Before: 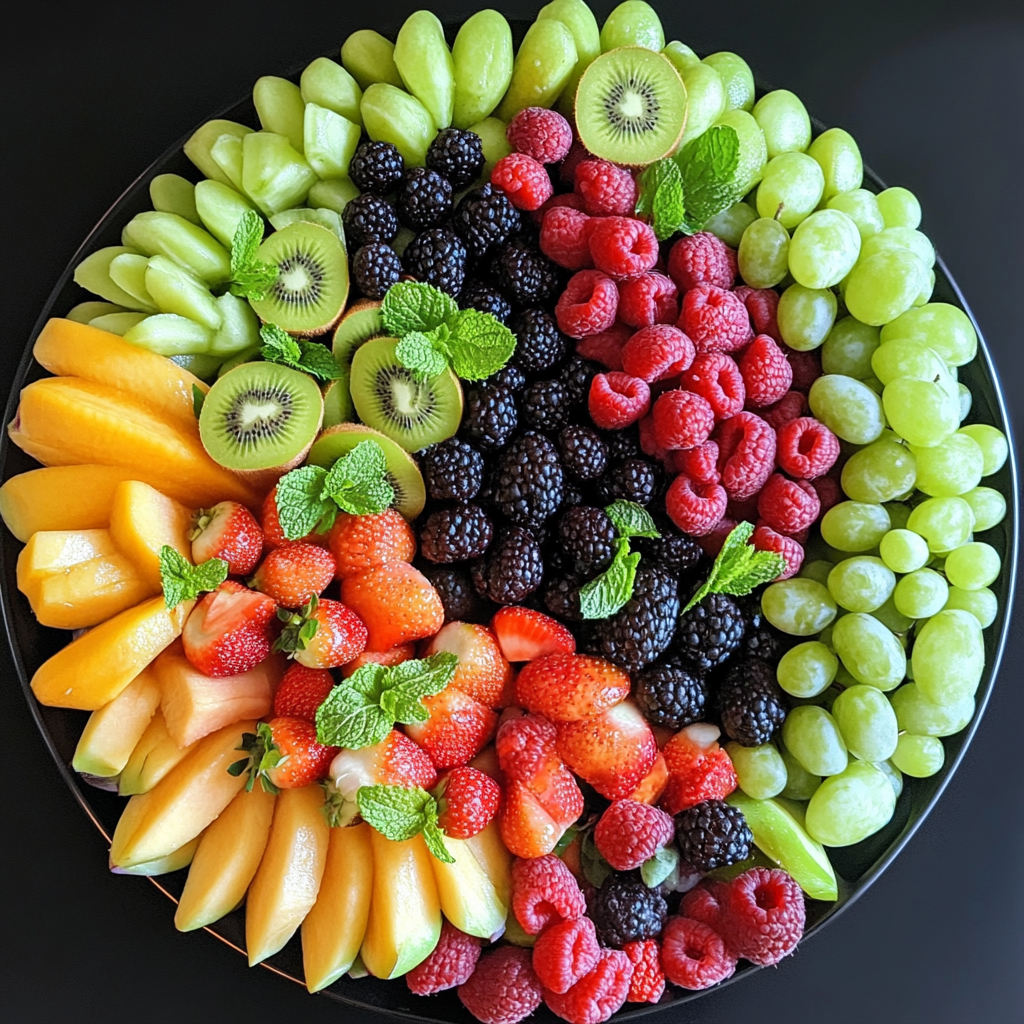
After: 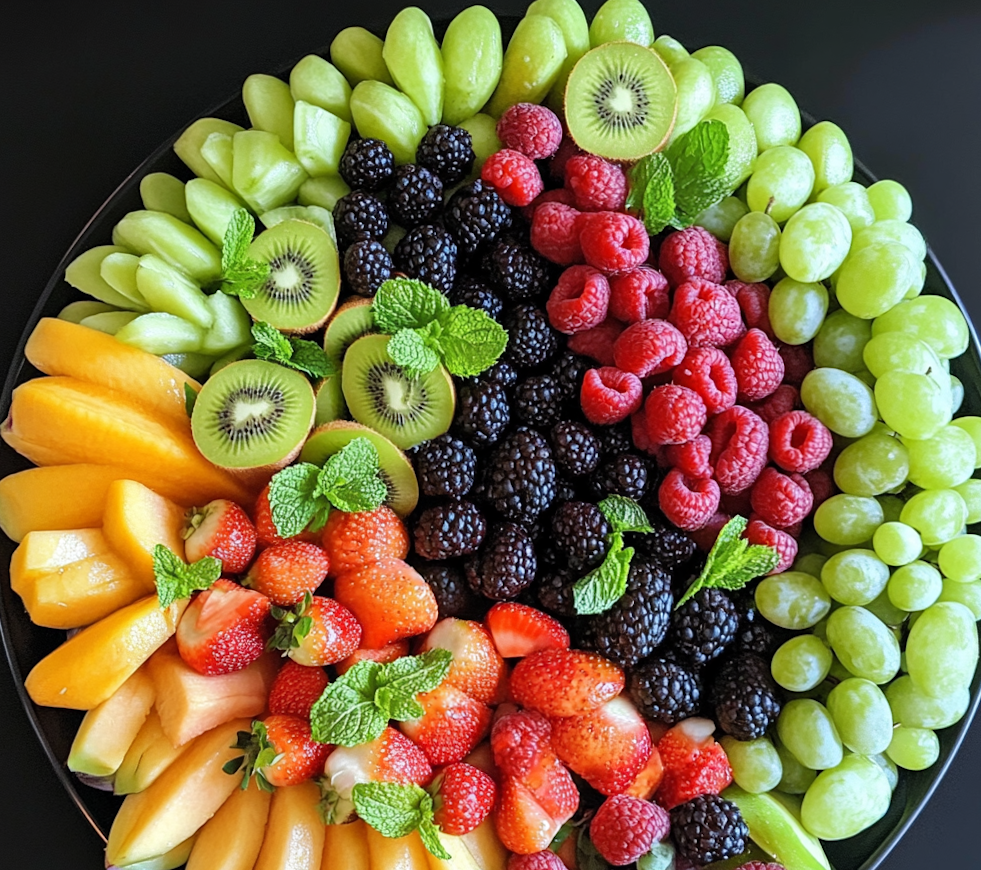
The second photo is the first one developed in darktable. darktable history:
crop and rotate: angle 0.469°, left 0.348%, right 3.013%, bottom 14.344%
